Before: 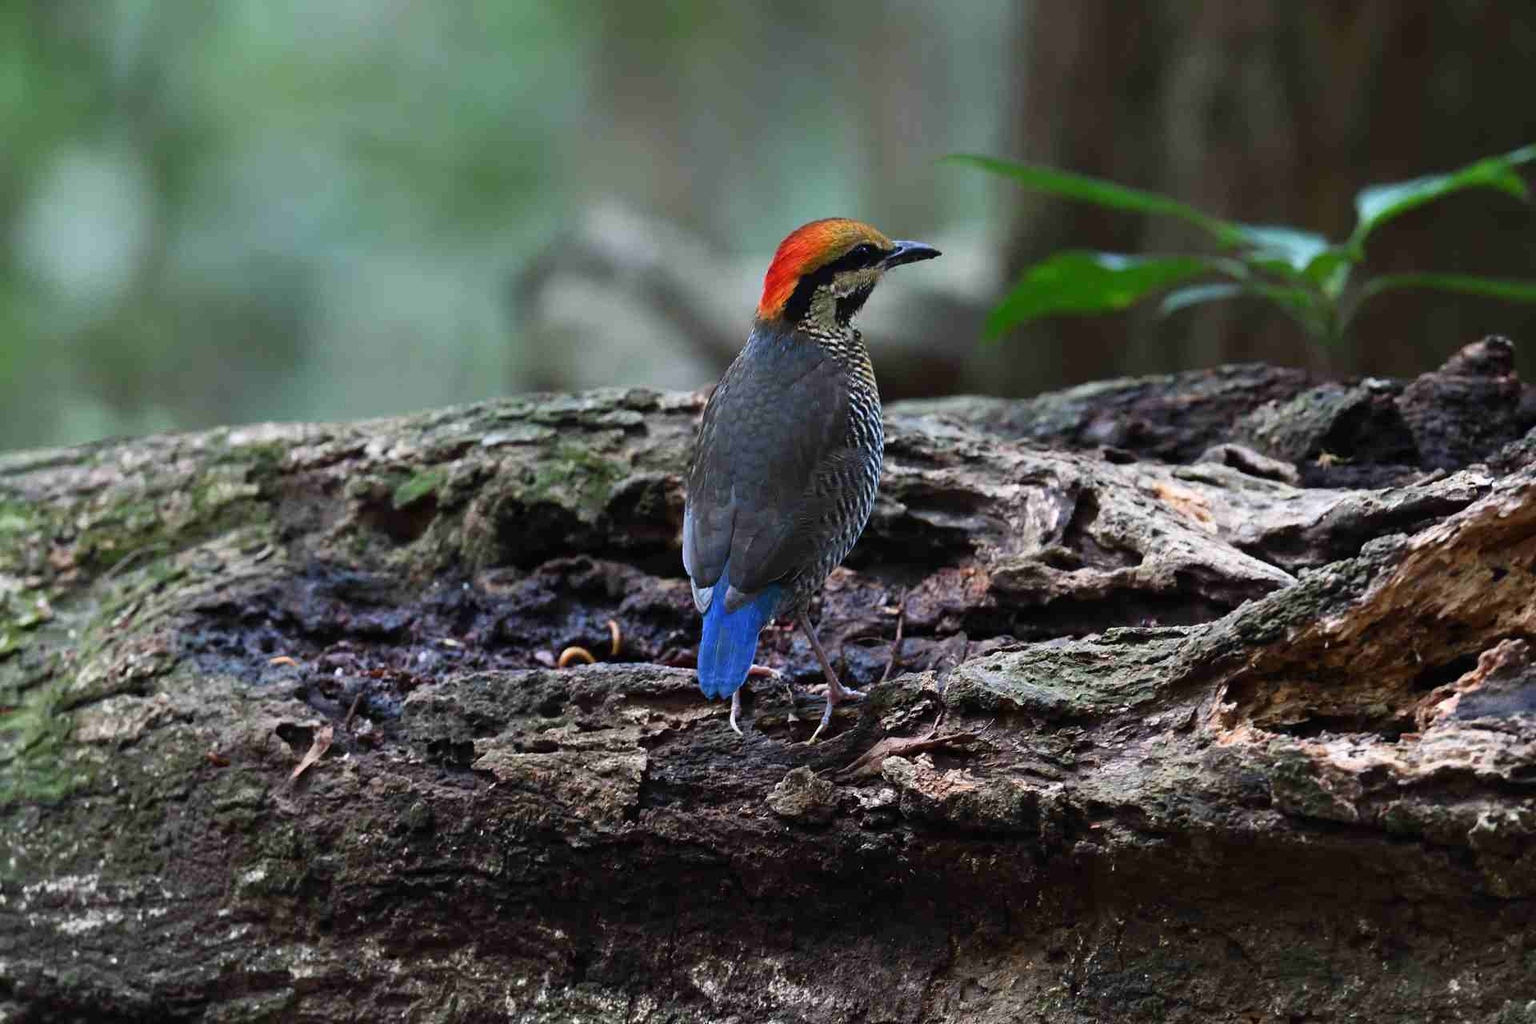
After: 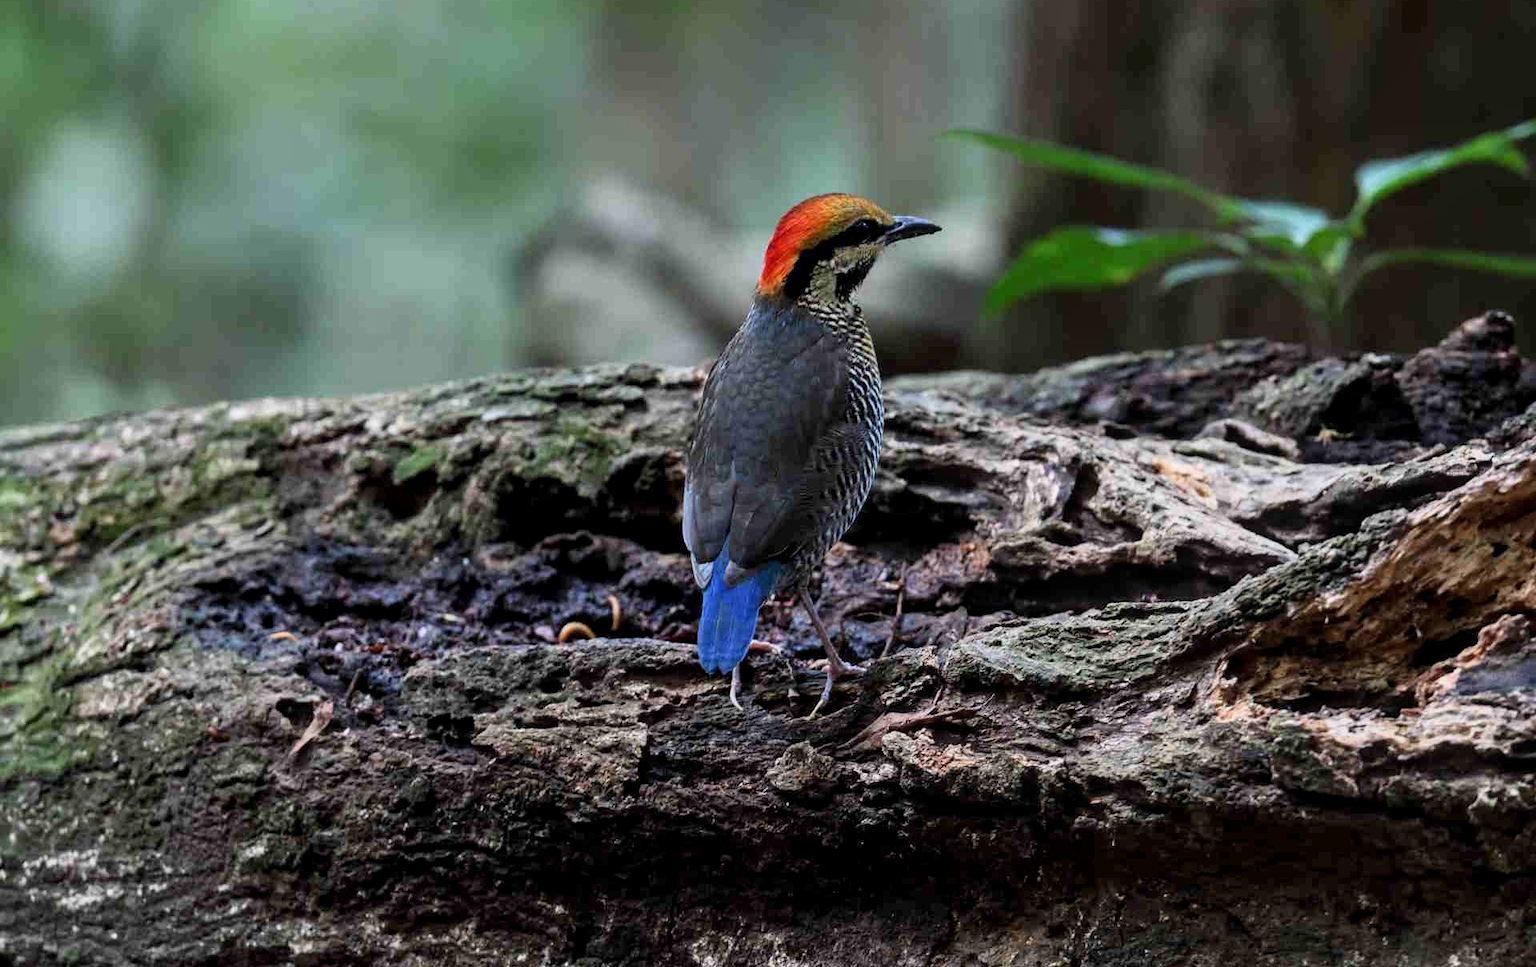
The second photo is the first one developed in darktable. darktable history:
exposure: compensate highlight preservation false
filmic rgb: black relative exposure -11.35 EV, white relative exposure 3.22 EV, hardness 6.76, color science v6 (2022)
crop and rotate: top 2.479%, bottom 3.018%
local contrast: detail 130%
